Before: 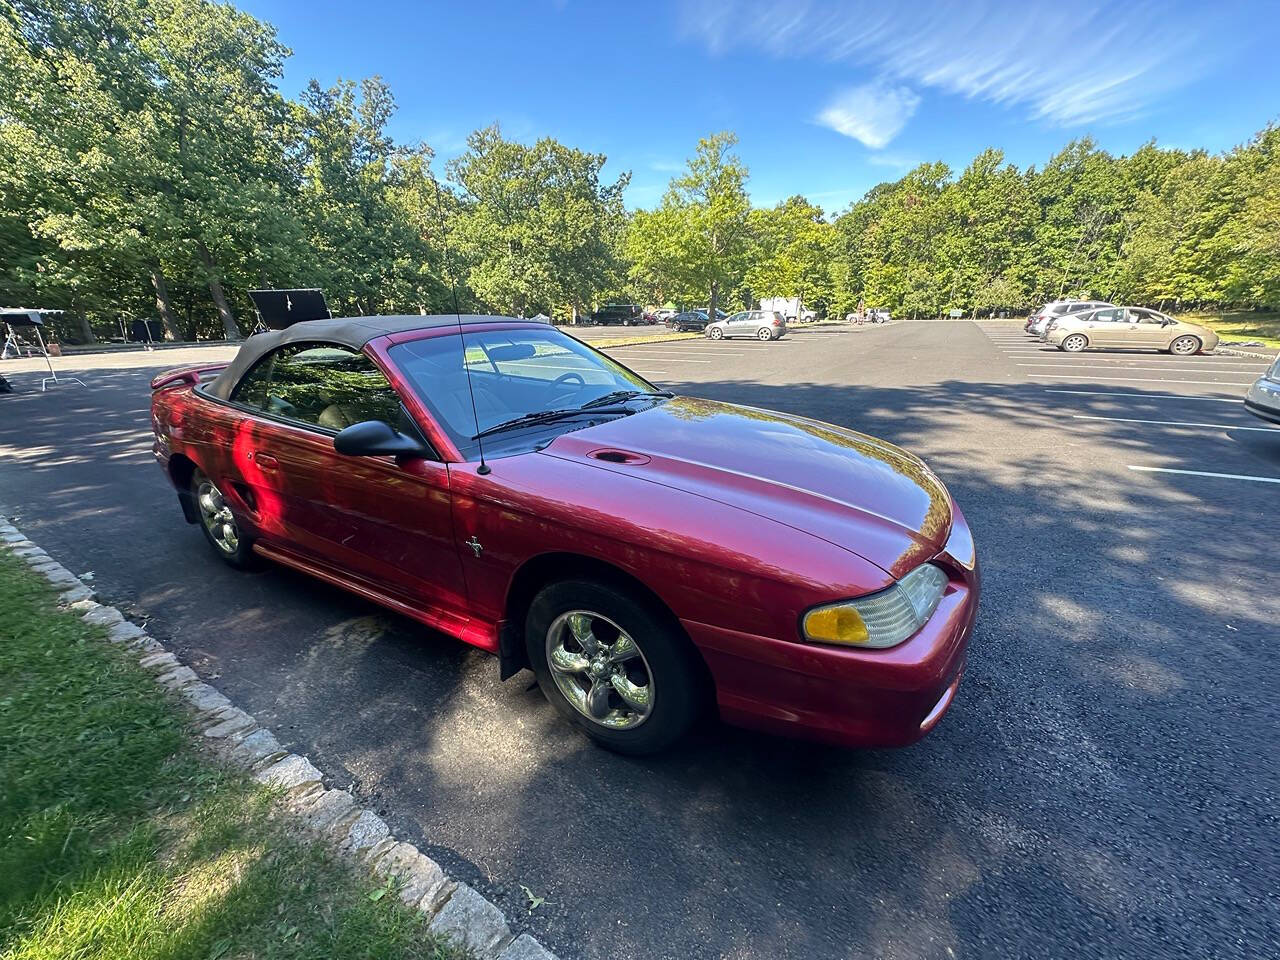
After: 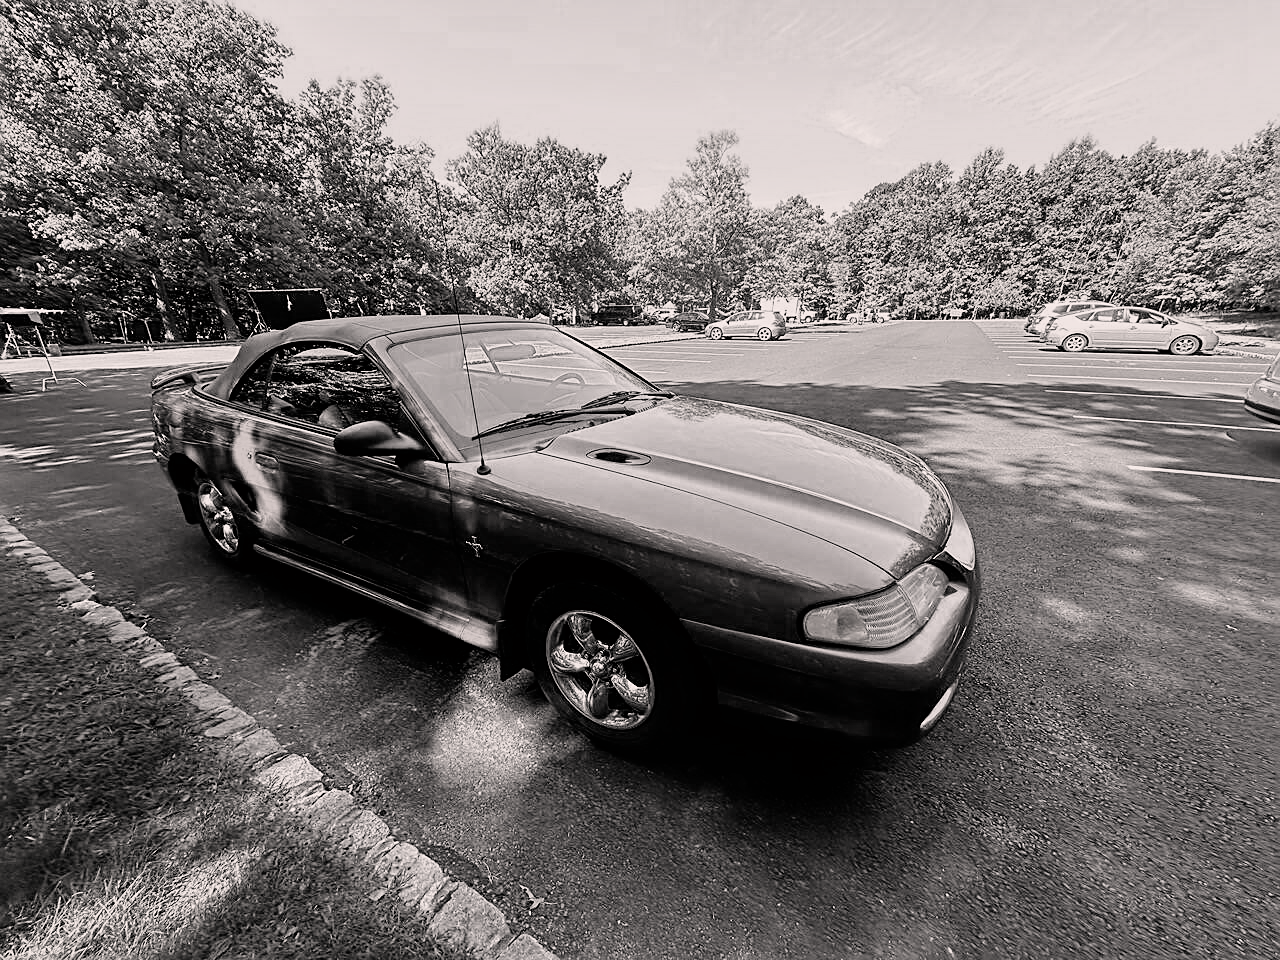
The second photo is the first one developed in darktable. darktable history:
filmic rgb: black relative exposure -5.01 EV, white relative exposure 3.5 EV, hardness 3.18, contrast 1.192, highlights saturation mix -49.29%, color science v4 (2020)
sharpen: on, module defaults
tone equalizer: on, module defaults
color correction: highlights a* 3.5, highlights b* 2.19, saturation 1.19
